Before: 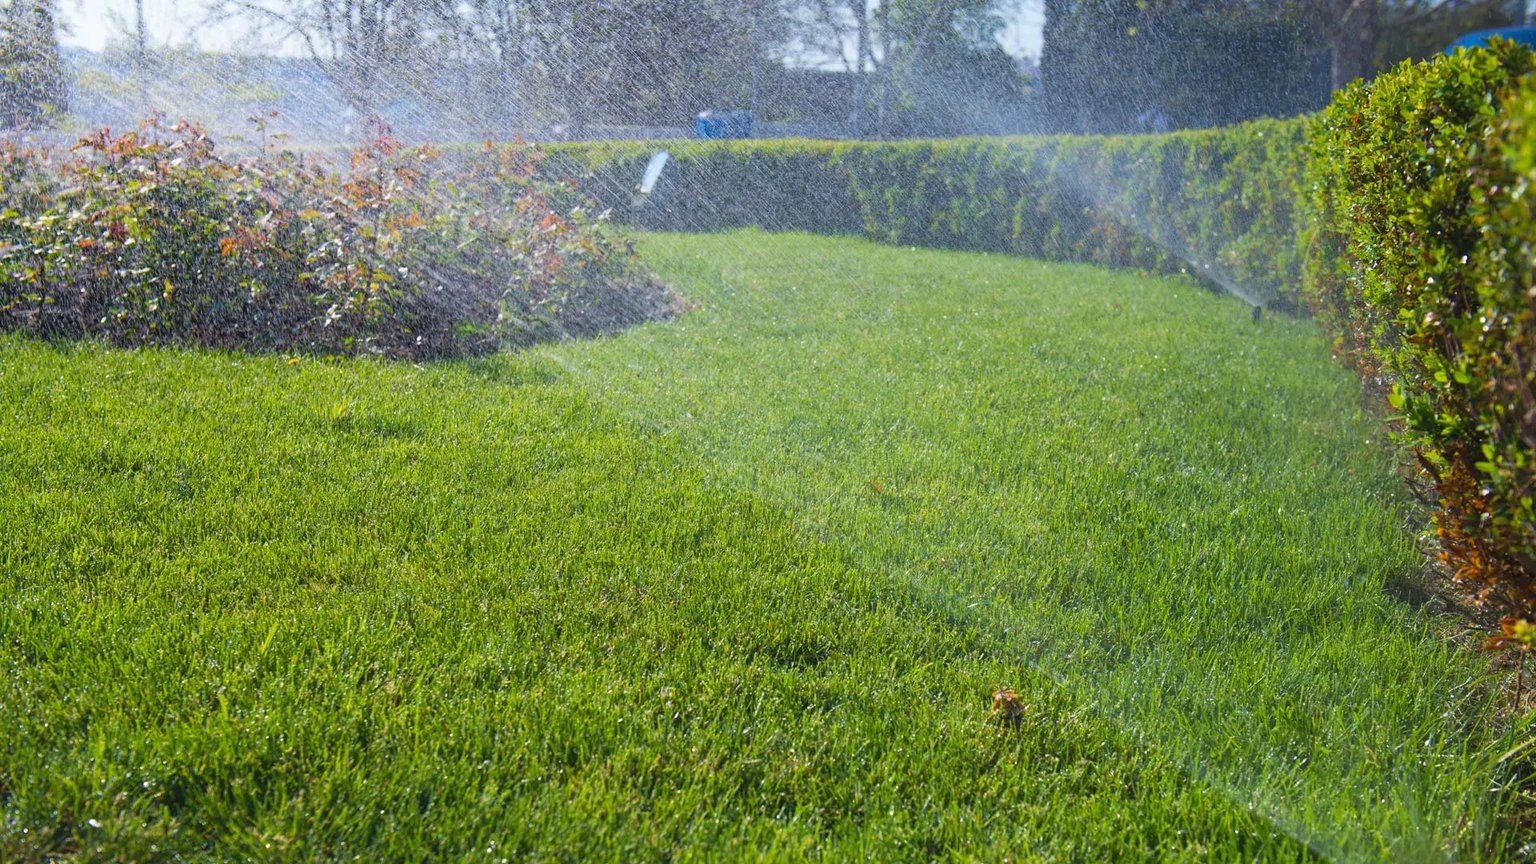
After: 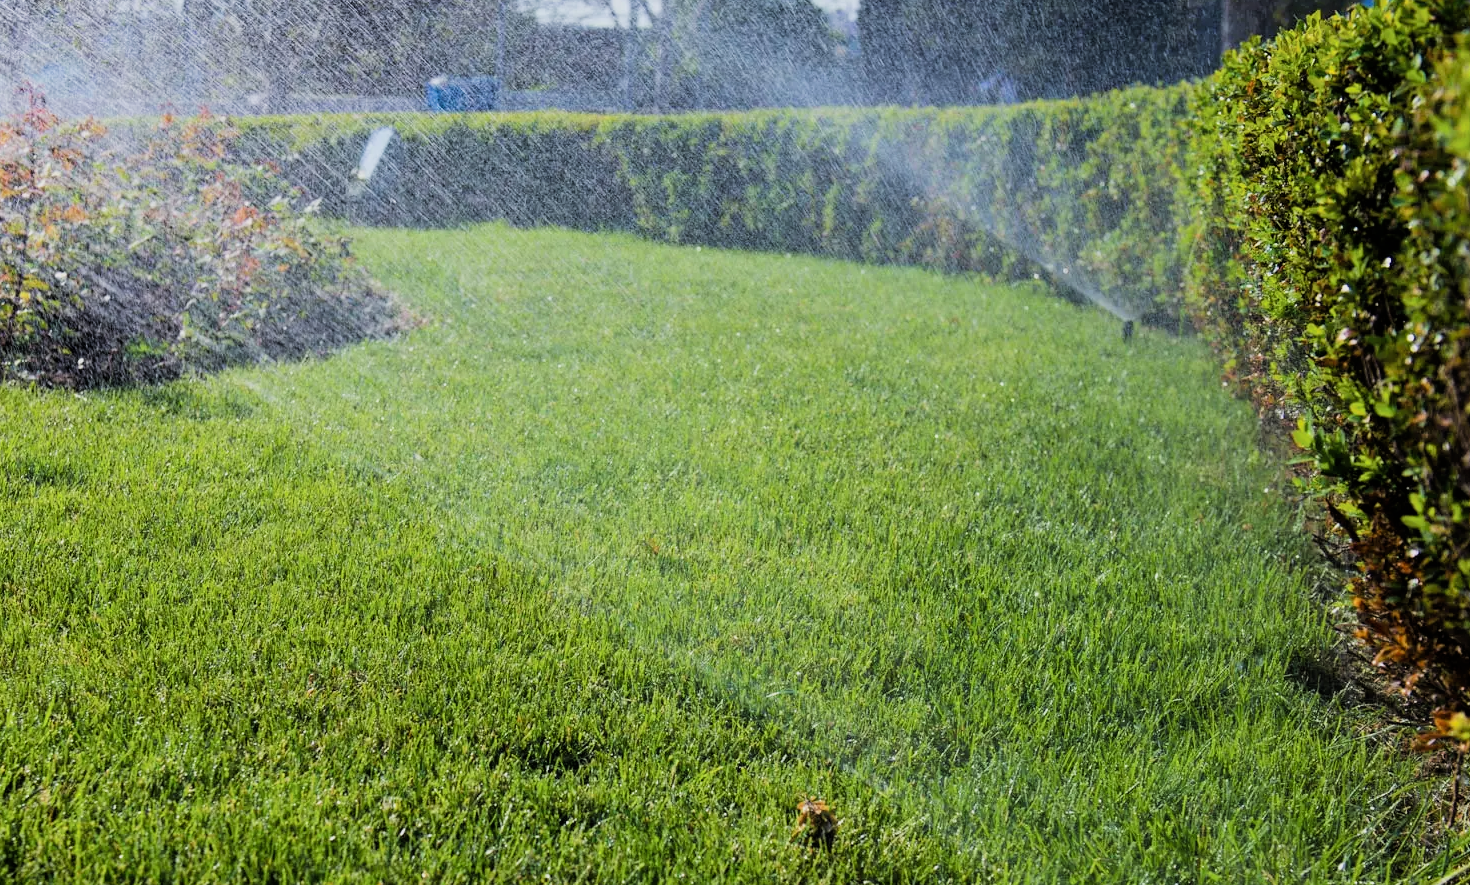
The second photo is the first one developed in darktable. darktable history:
filmic rgb: black relative exposure -5 EV, hardness 2.88, contrast 1.4, highlights saturation mix -30%
crop: left 23.095%, top 5.827%, bottom 11.854%
